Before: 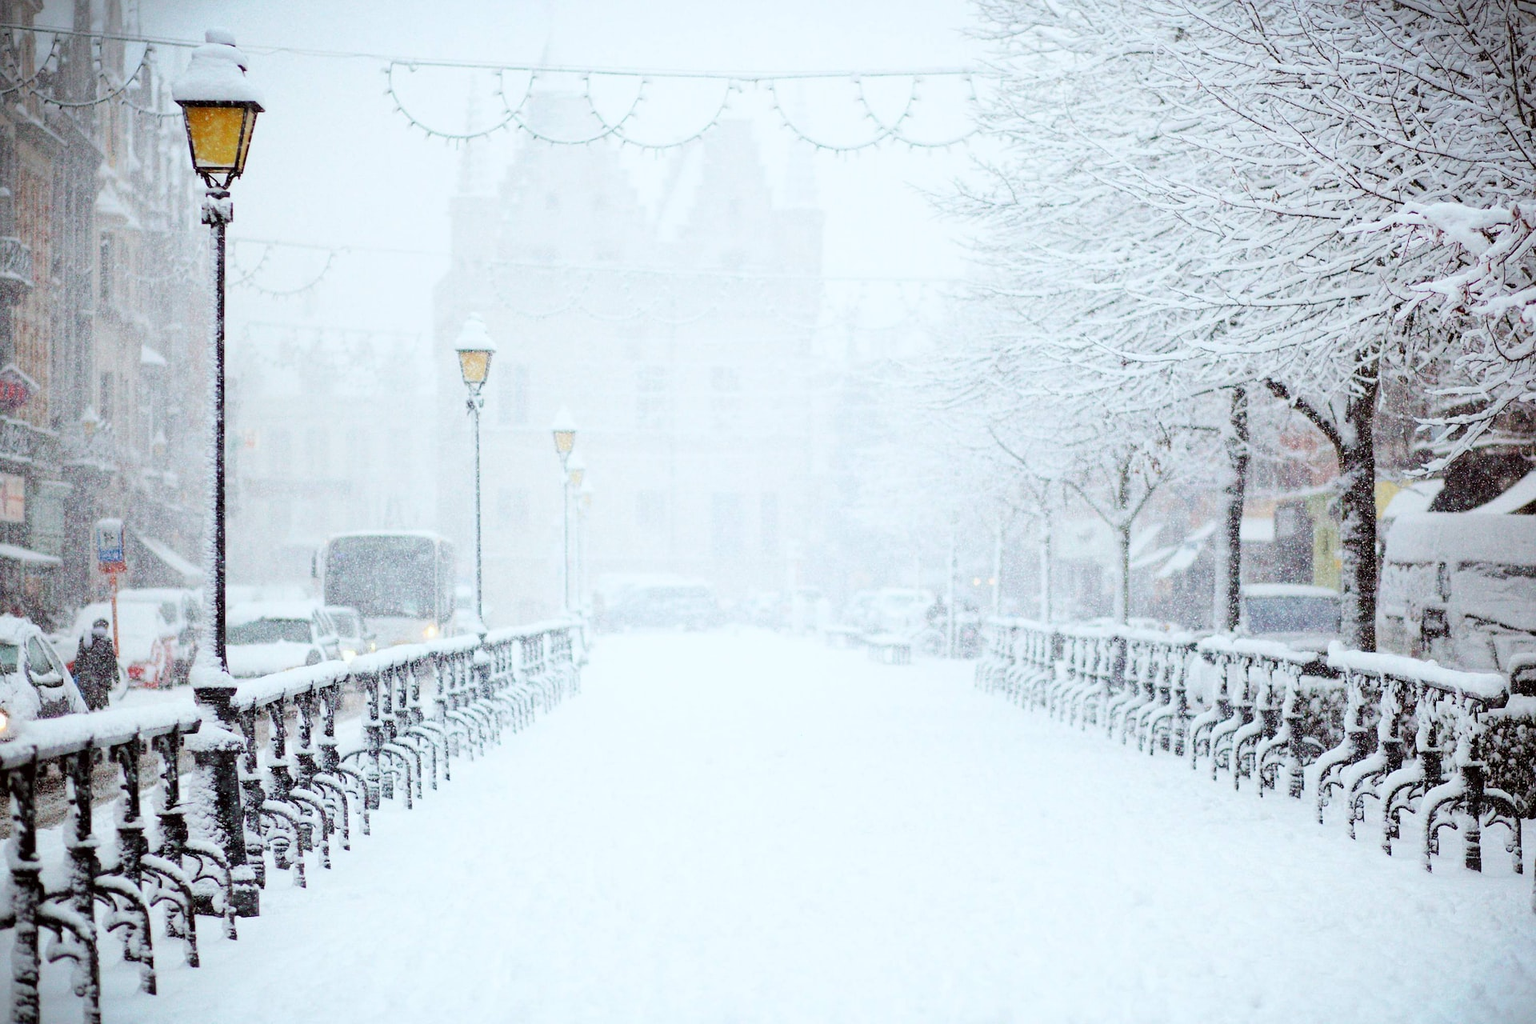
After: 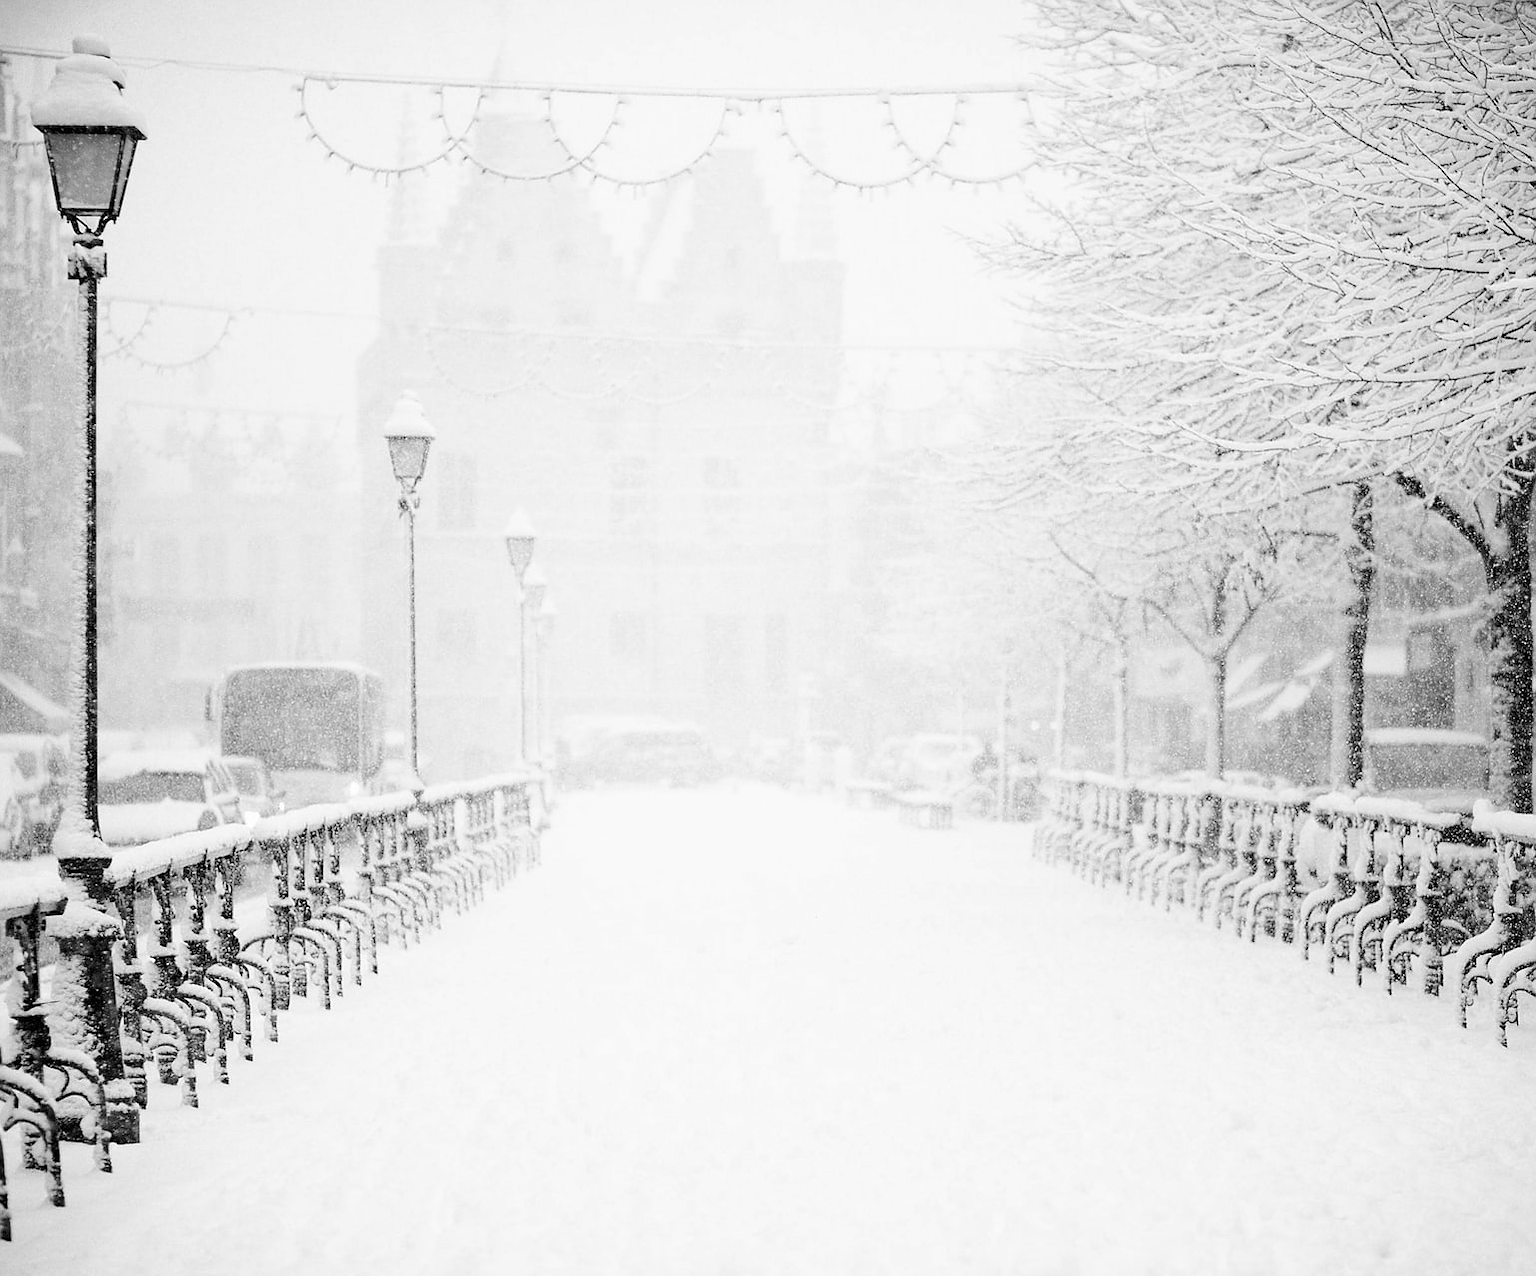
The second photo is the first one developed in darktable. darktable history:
crop and rotate: left 9.597%, right 10.195%
monochrome: on, module defaults
exposure: compensate highlight preservation false
sharpen: radius 0.969, amount 0.604
